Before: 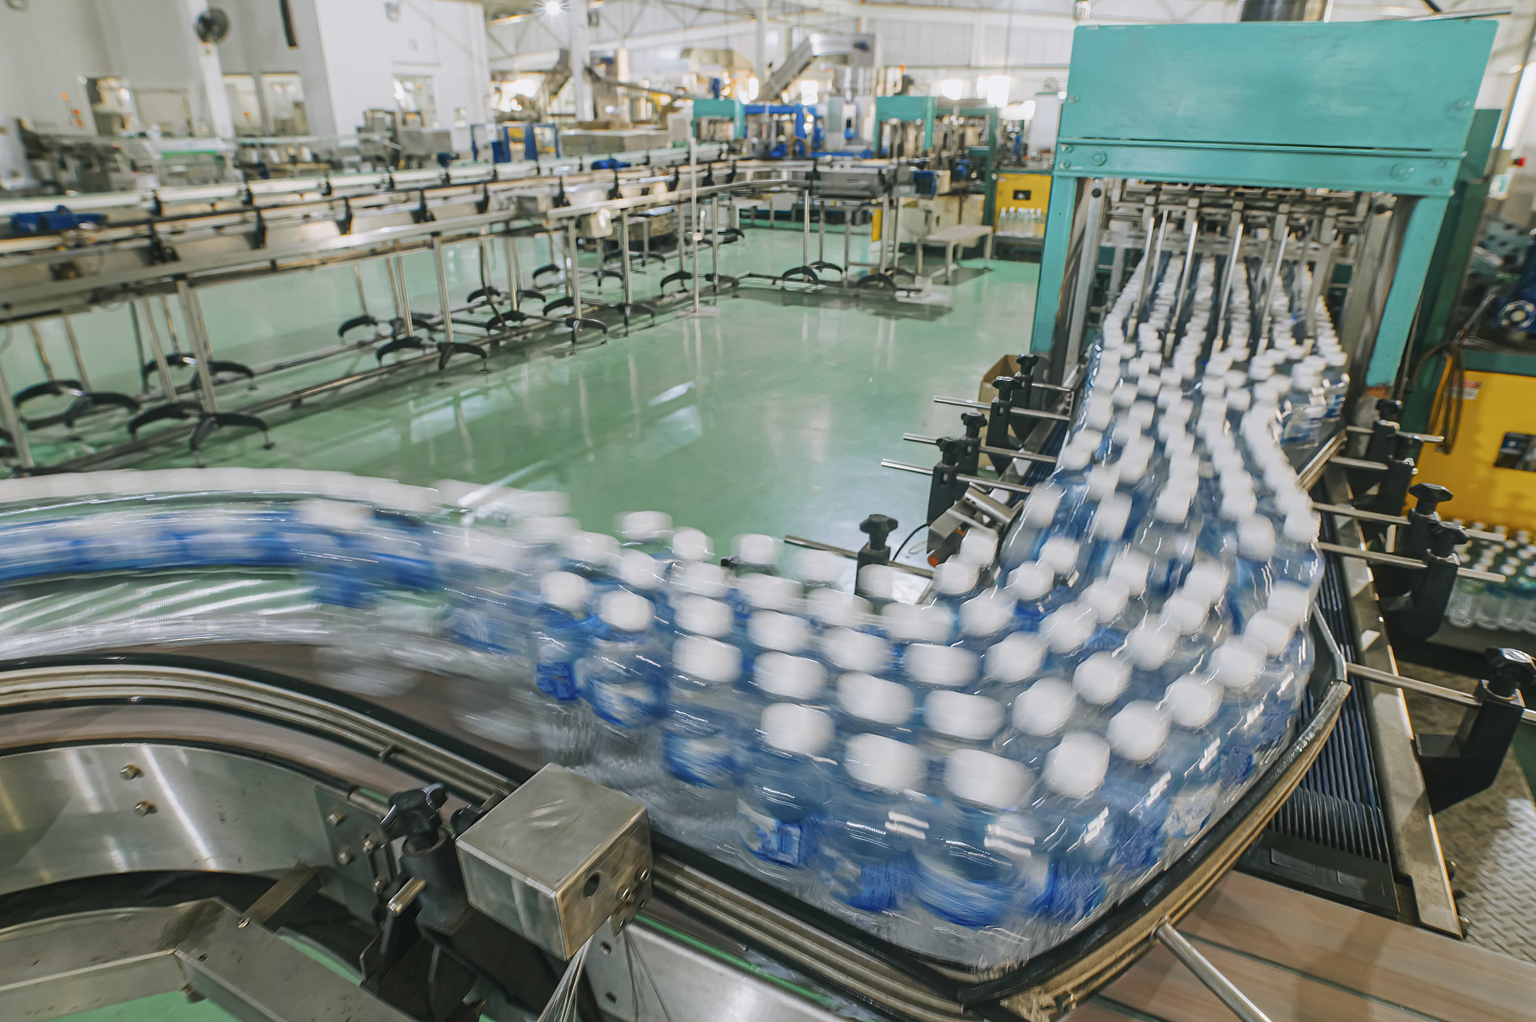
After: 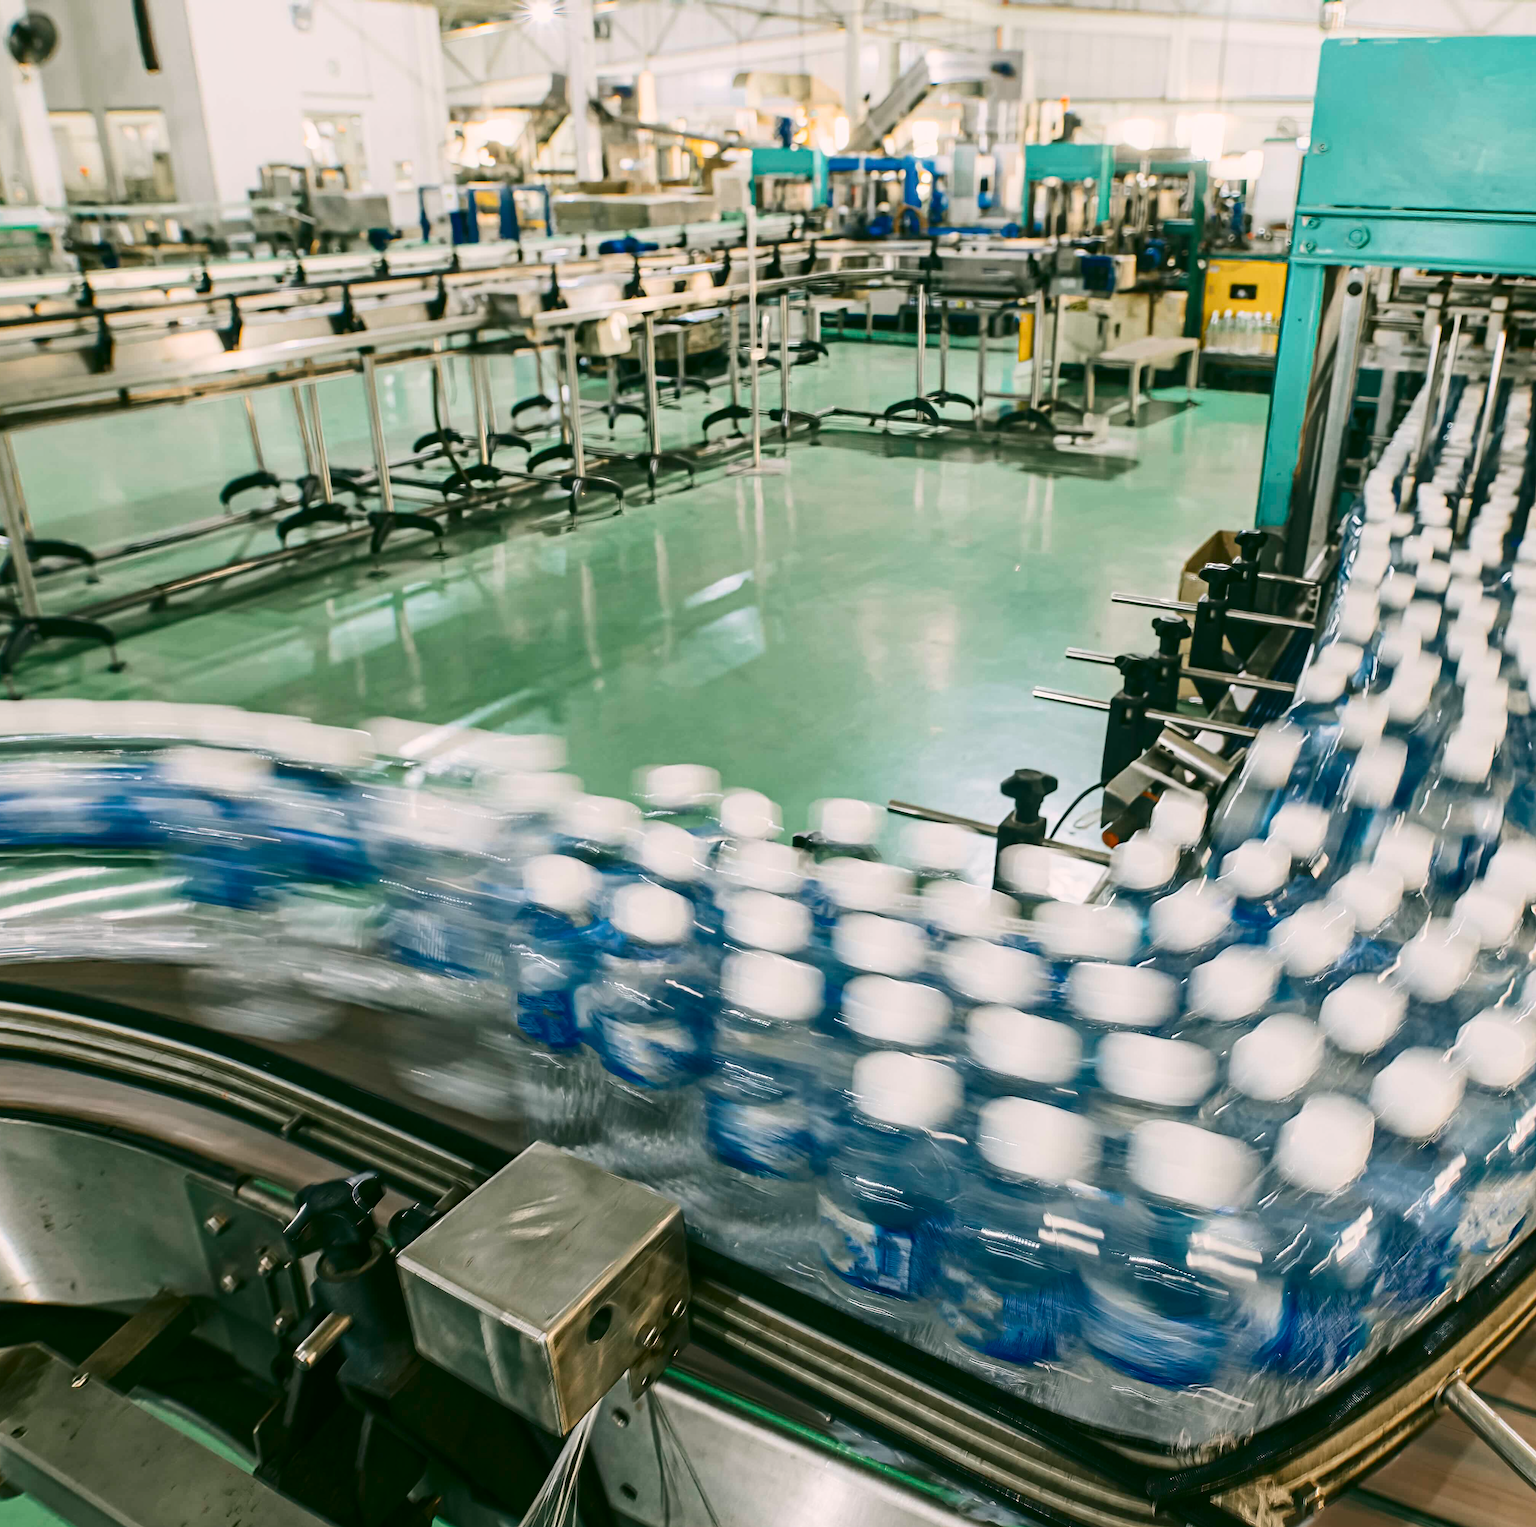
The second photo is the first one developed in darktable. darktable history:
exposure: exposure -0.382 EV, compensate exposure bias true, compensate highlight preservation false
color correction: highlights a* 3.96, highlights b* 4.94, shadows a* -6.87, shadows b* 5.07
contrast brightness saturation: contrast 0.281
crop and rotate: left 12.418%, right 20.686%
